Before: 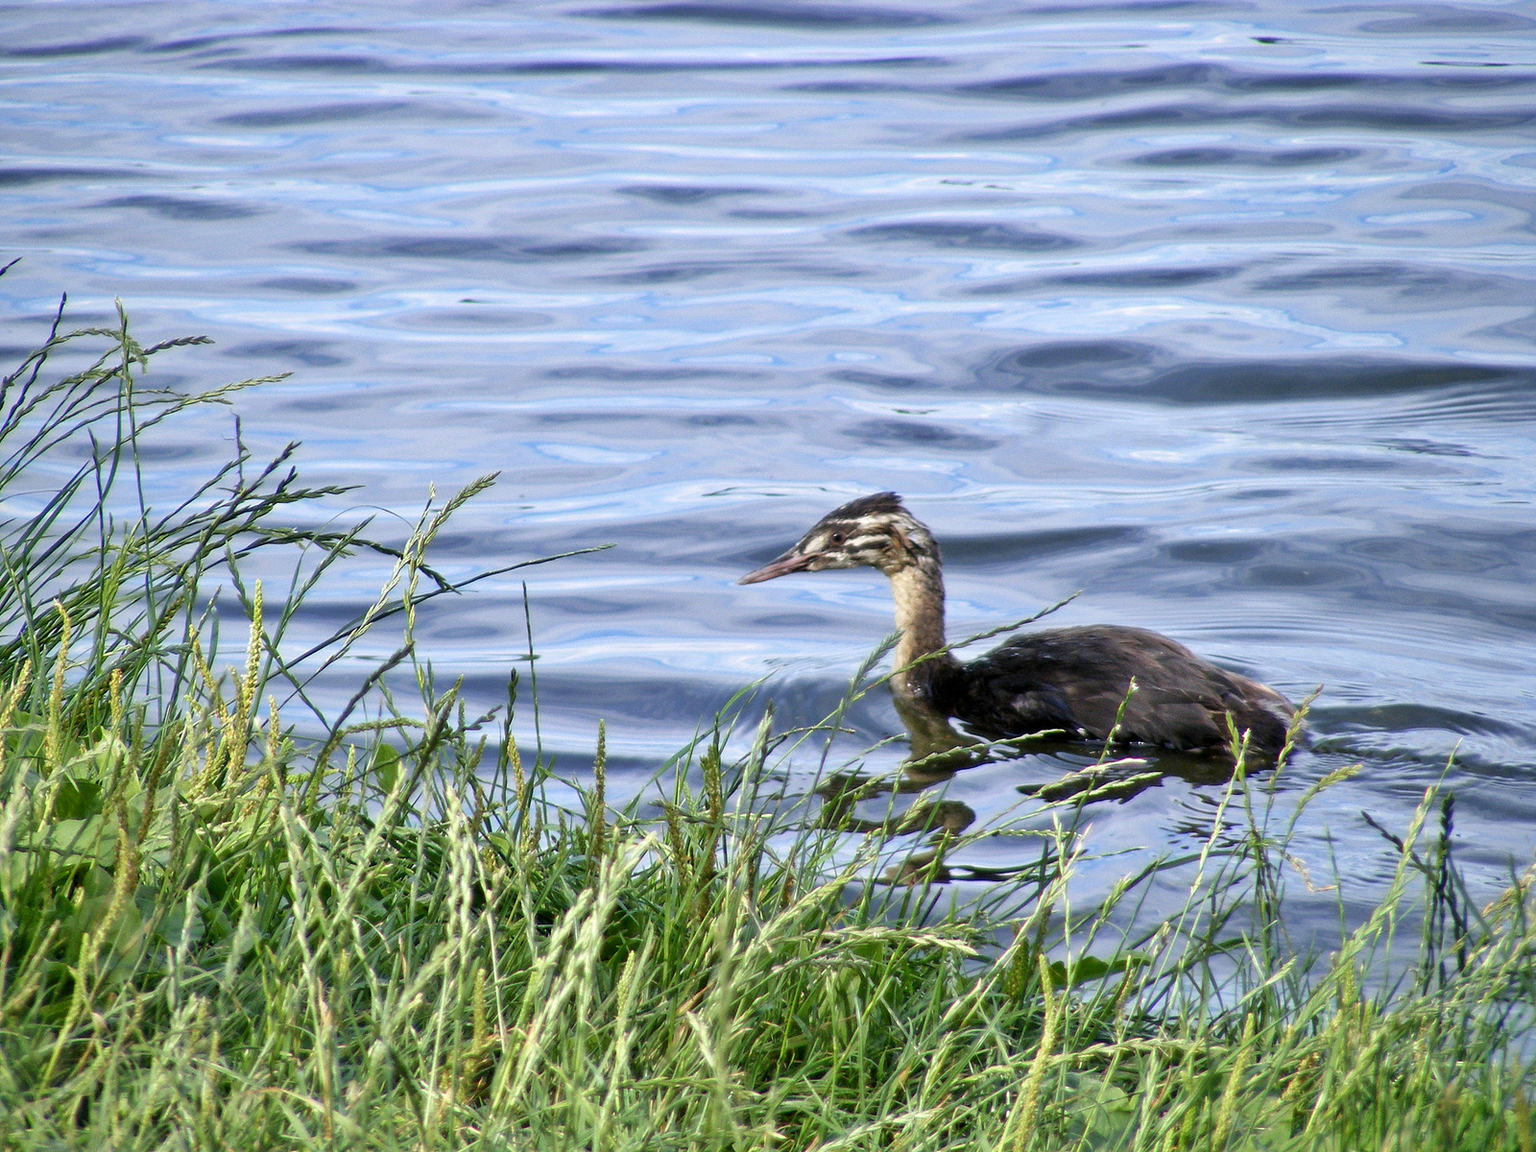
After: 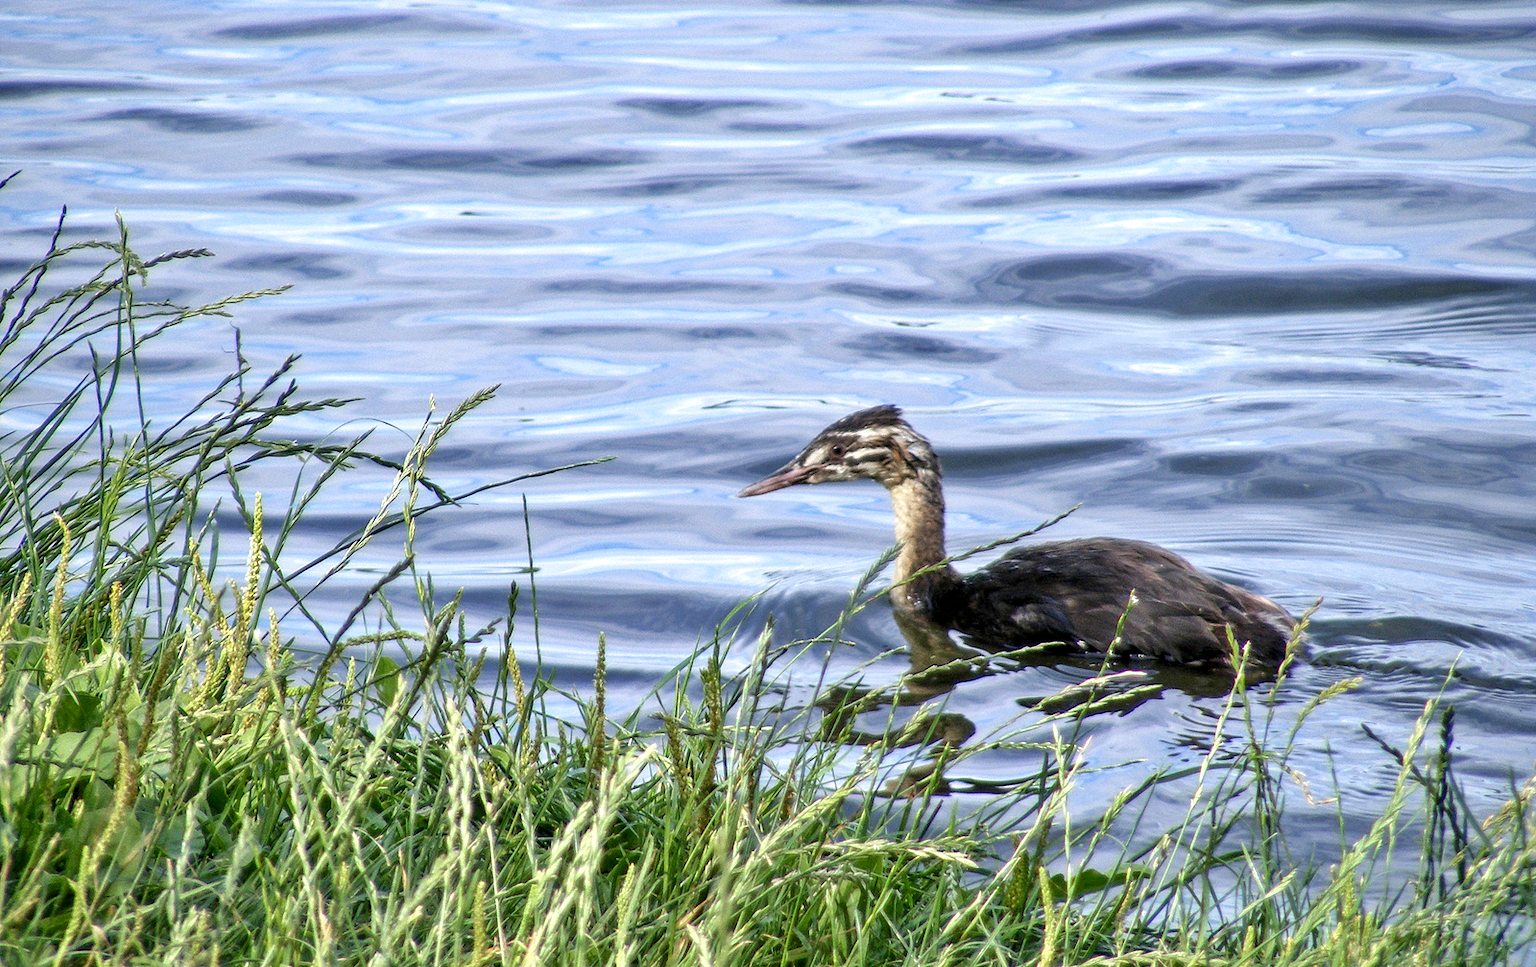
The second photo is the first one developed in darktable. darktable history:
exposure: exposure 0.191 EV, compensate highlight preservation false
crop: top 7.625%, bottom 8.027%
local contrast: on, module defaults
